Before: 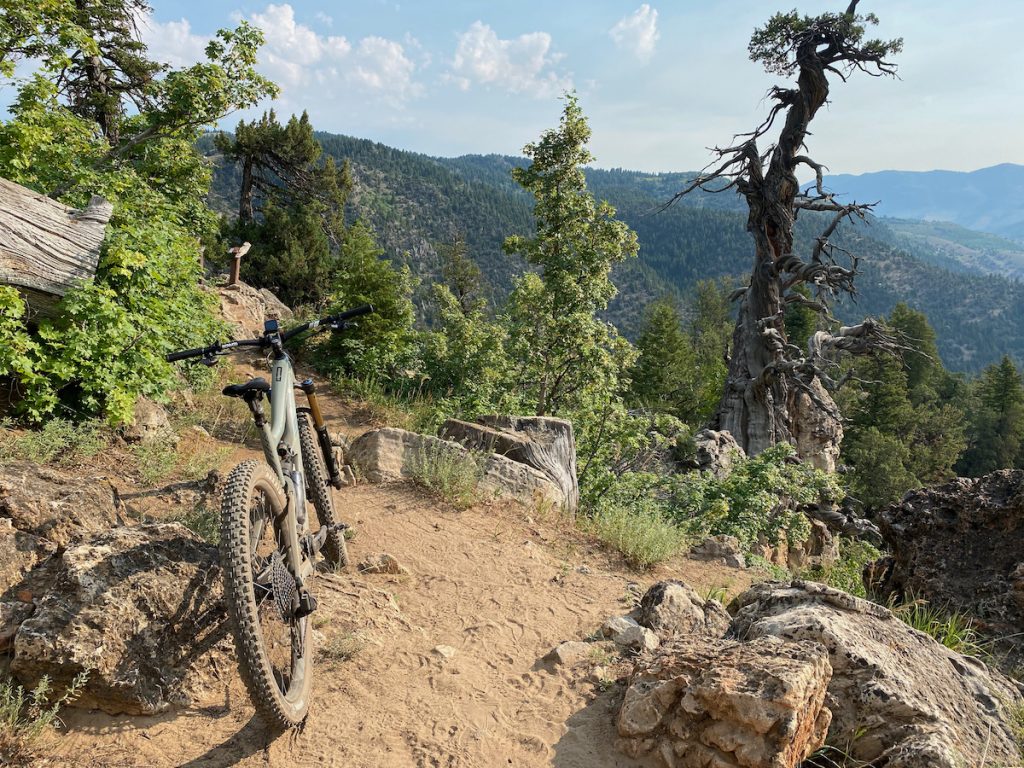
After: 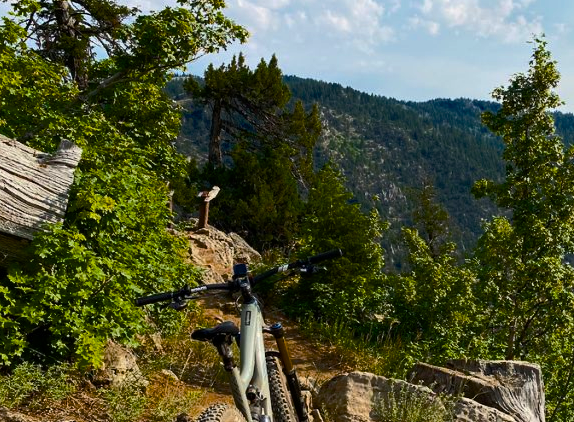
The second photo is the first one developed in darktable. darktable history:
color balance rgb: perceptual saturation grading › global saturation 36.586%, perceptual brilliance grading › highlights 2.313%, perceptual brilliance grading › mid-tones -50.151%, perceptual brilliance grading › shadows -50.242%, global vibrance 0.798%, saturation formula JzAzBz (2021)
crop and rotate: left 3.039%, top 7.4%, right 40.81%, bottom 37.597%
tone equalizer: edges refinement/feathering 500, mask exposure compensation -1.57 EV, preserve details no
